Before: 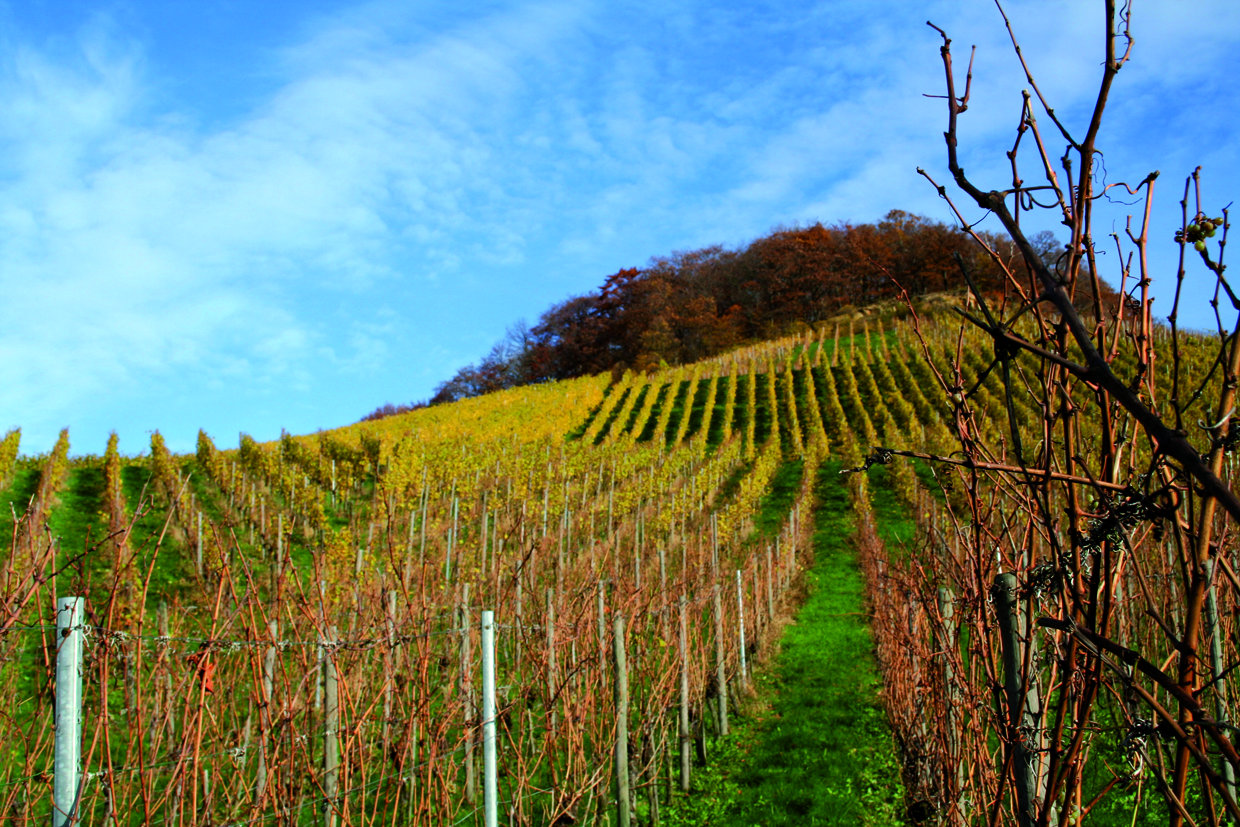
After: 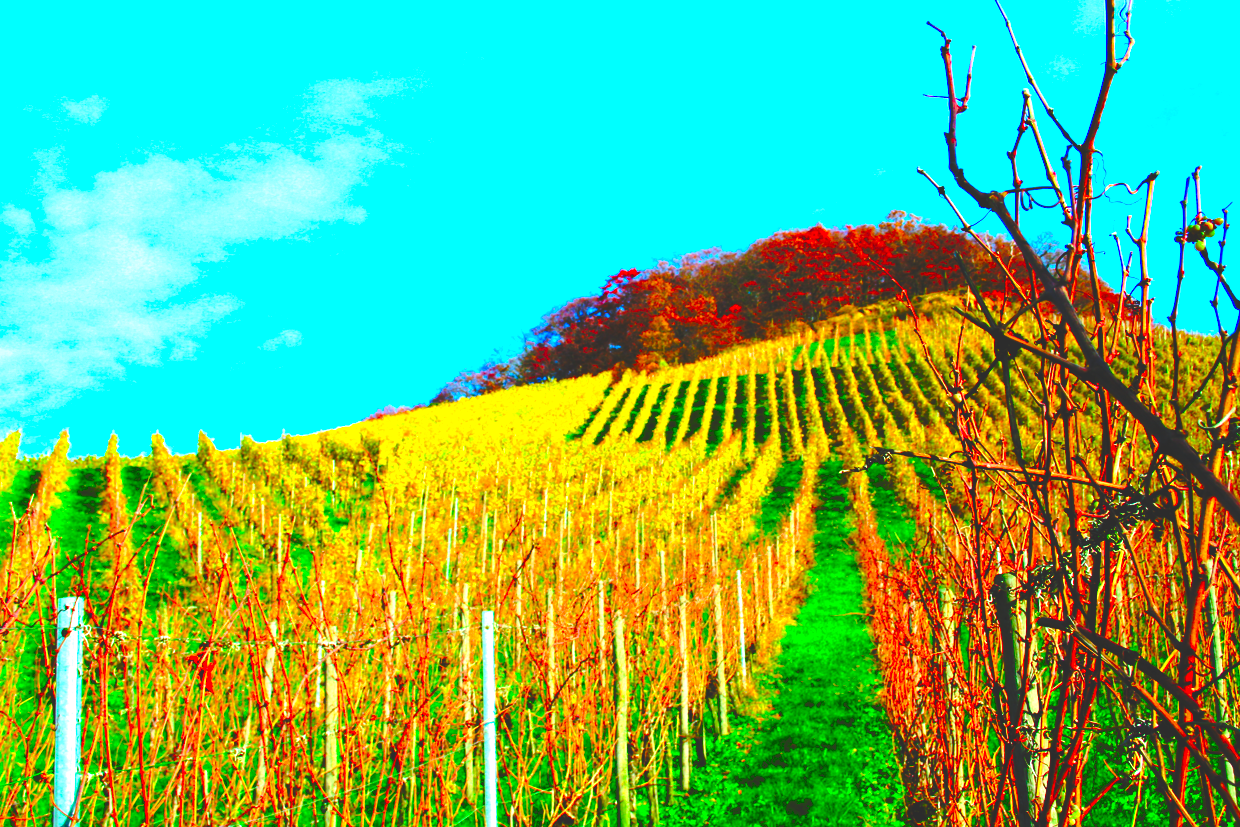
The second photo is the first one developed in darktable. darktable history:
base curve: curves: ch0 [(0, 0.024) (0.055, 0.065) (0.121, 0.166) (0.236, 0.319) (0.693, 0.726) (1, 1)], preserve colors none
color correction: saturation 2.15
exposure: black level correction 0, exposure 1.675 EV, compensate exposure bias true, compensate highlight preservation false
